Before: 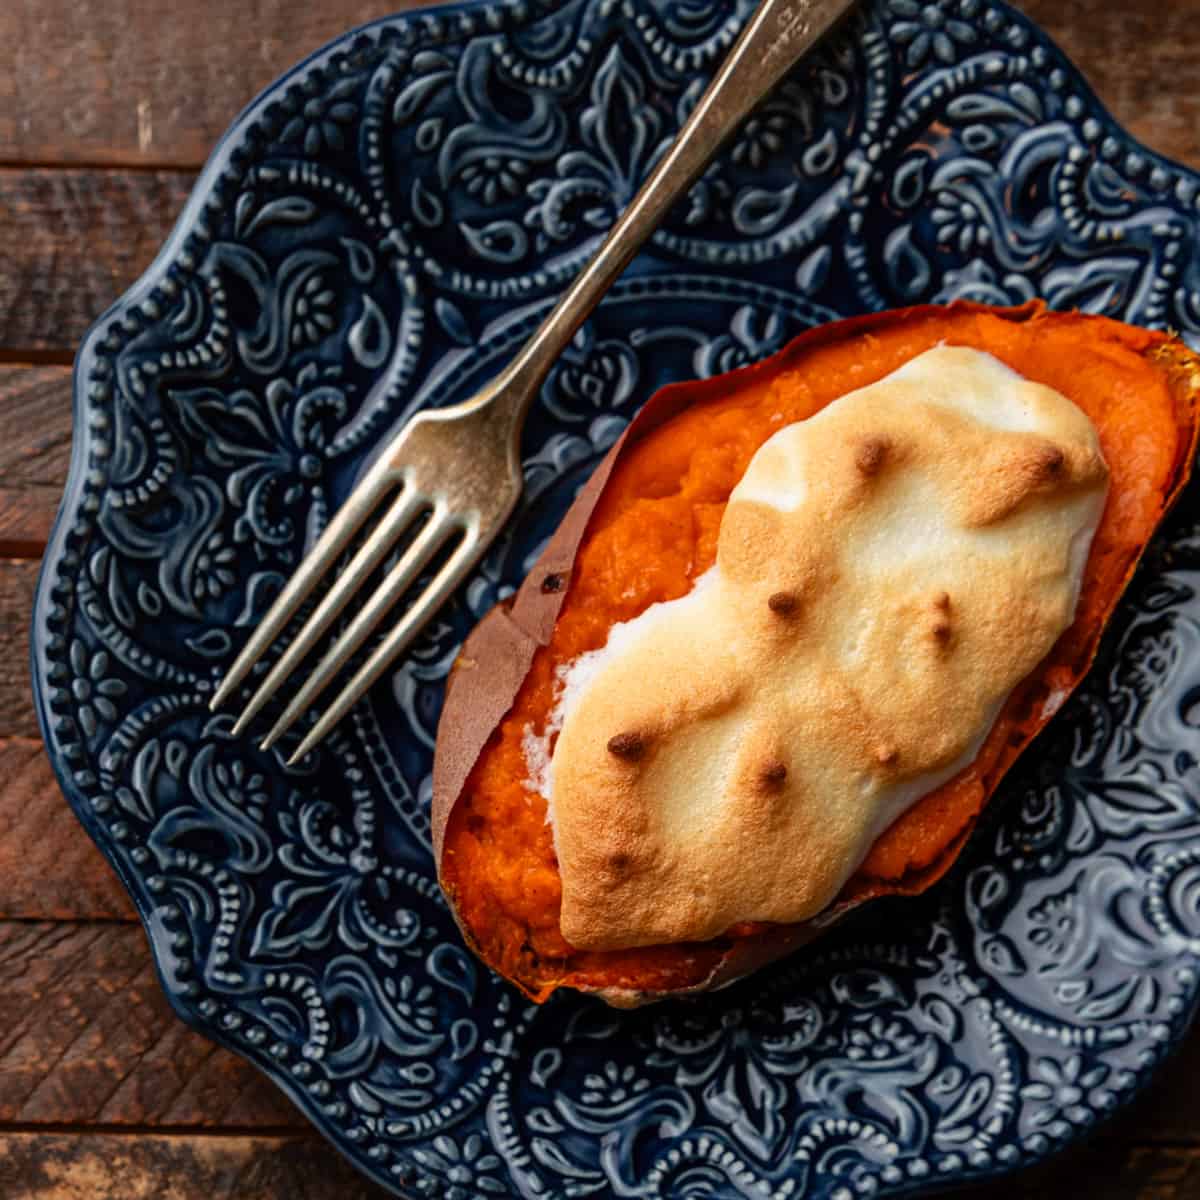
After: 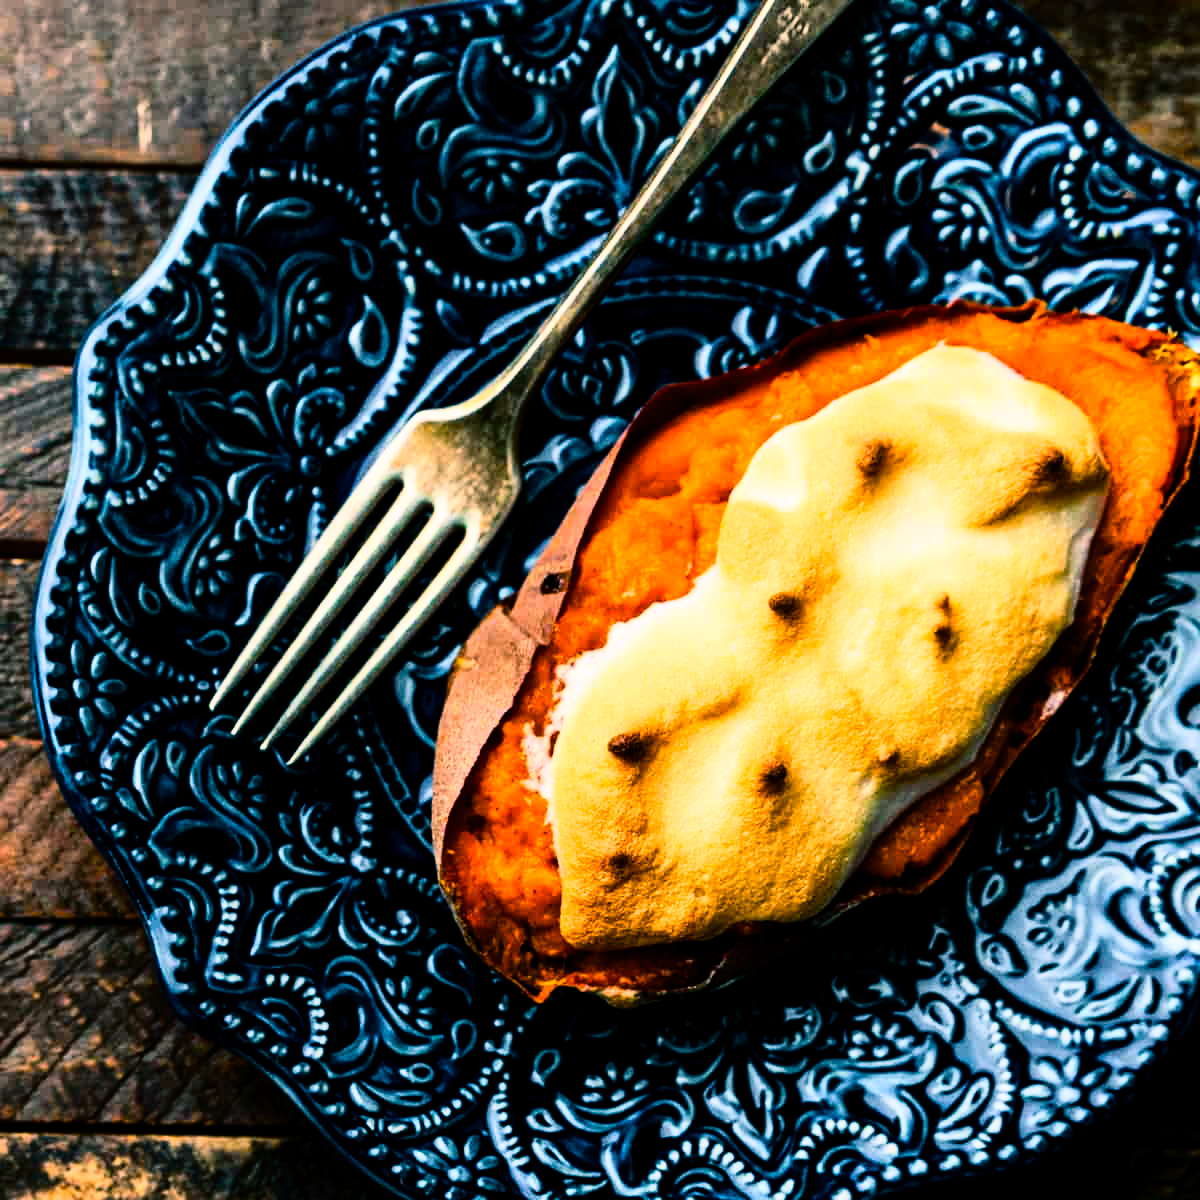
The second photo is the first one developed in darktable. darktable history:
rgb curve: curves: ch0 [(0, 0) (0.21, 0.15) (0.24, 0.21) (0.5, 0.75) (0.75, 0.96) (0.89, 0.99) (1, 1)]; ch1 [(0, 0.02) (0.21, 0.13) (0.25, 0.2) (0.5, 0.67) (0.75, 0.9) (0.89, 0.97) (1, 1)]; ch2 [(0, 0.02) (0.21, 0.13) (0.25, 0.2) (0.5, 0.67) (0.75, 0.9) (0.89, 0.97) (1, 1)], compensate middle gray true
color balance rgb: shadows lift › luminance -28.76%, shadows lift › chroma 10%, shadows lift › hue 230°, power › chroma 0.5%, power › hue 215°, highlights gain › luminance 7.14%, highlights gain › chroma 1%, highlights gain › hue 50°, global offset › luminance -0.29%, global offset › hue 260°, perceptual saturation grading › global saturation 20%, perceptual saturation grading › highlights -13.92%, perceptual saturation grading › shadows 50%
